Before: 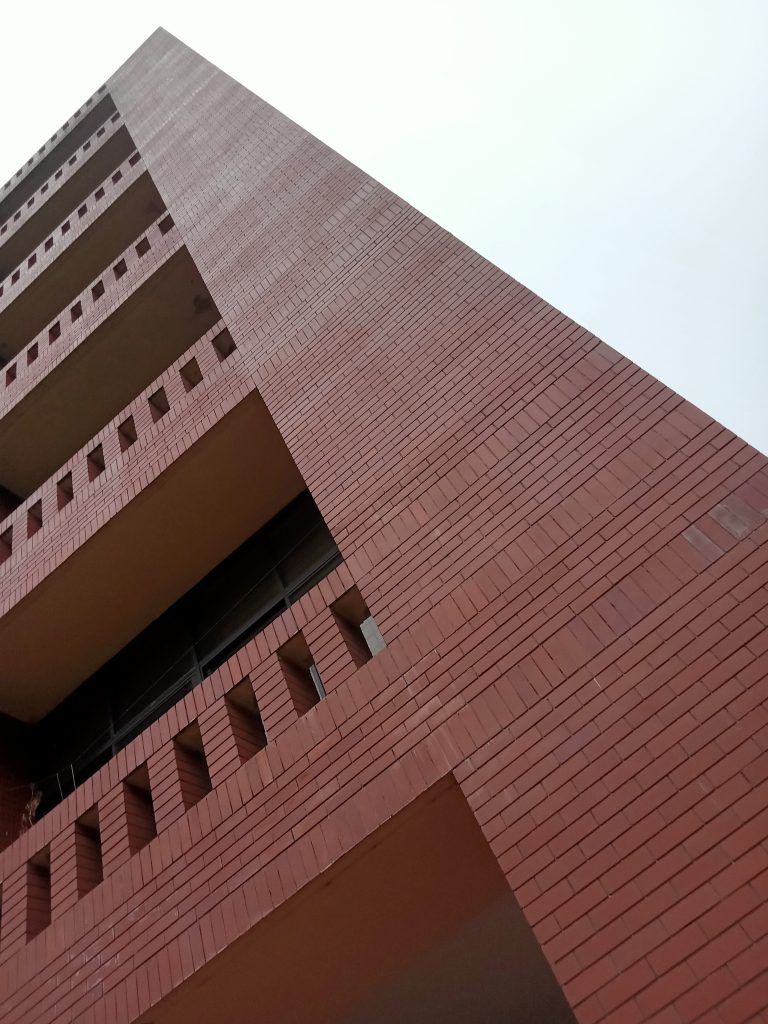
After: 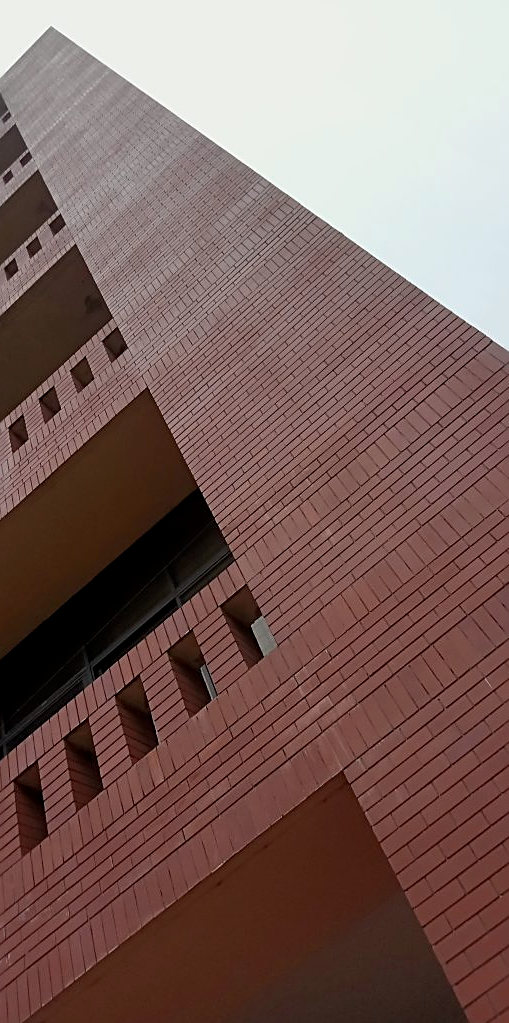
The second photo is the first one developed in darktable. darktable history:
exposure: black level correction 0.001, exposure -0.197 EV, compensate highlight preservation false
sharpen: on, module defaults
crop and rotate: left 14.319%, right 19.315%
